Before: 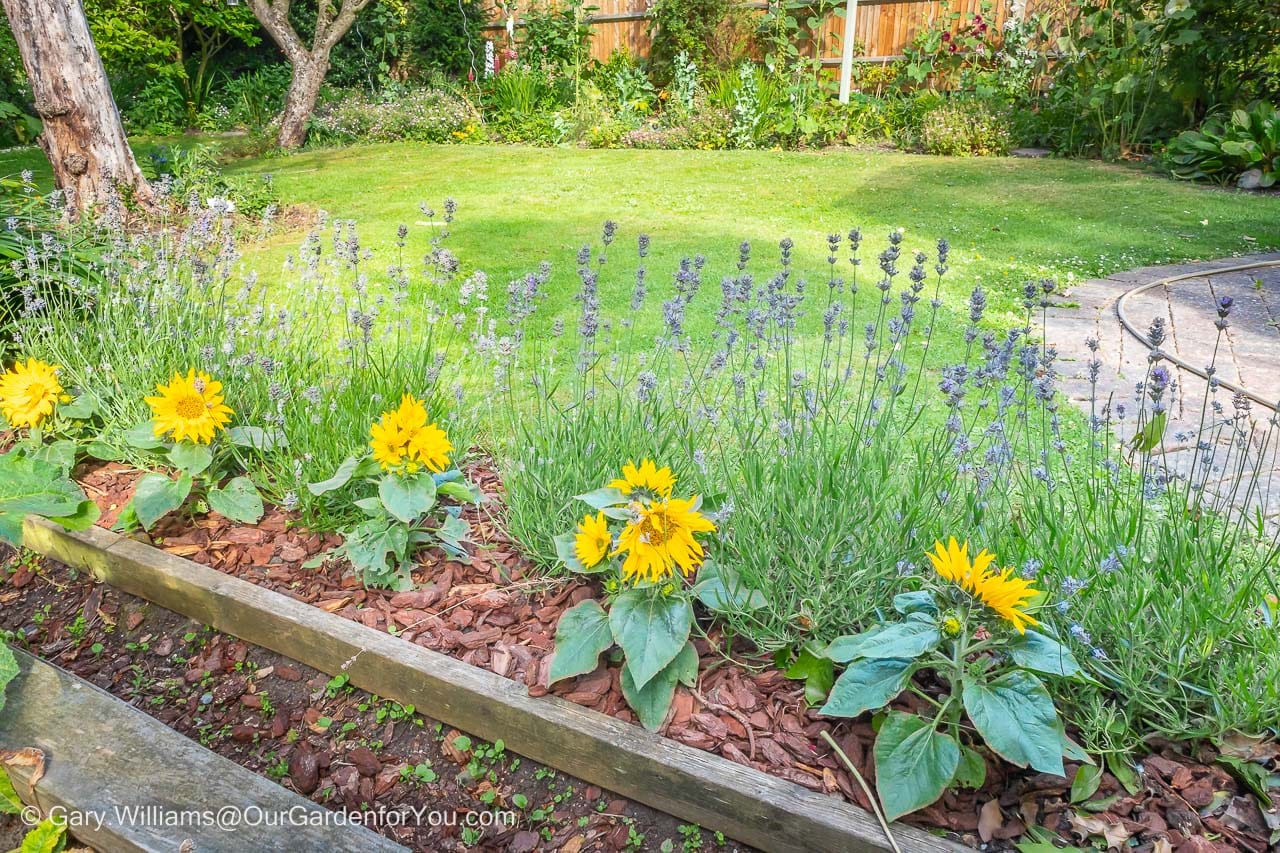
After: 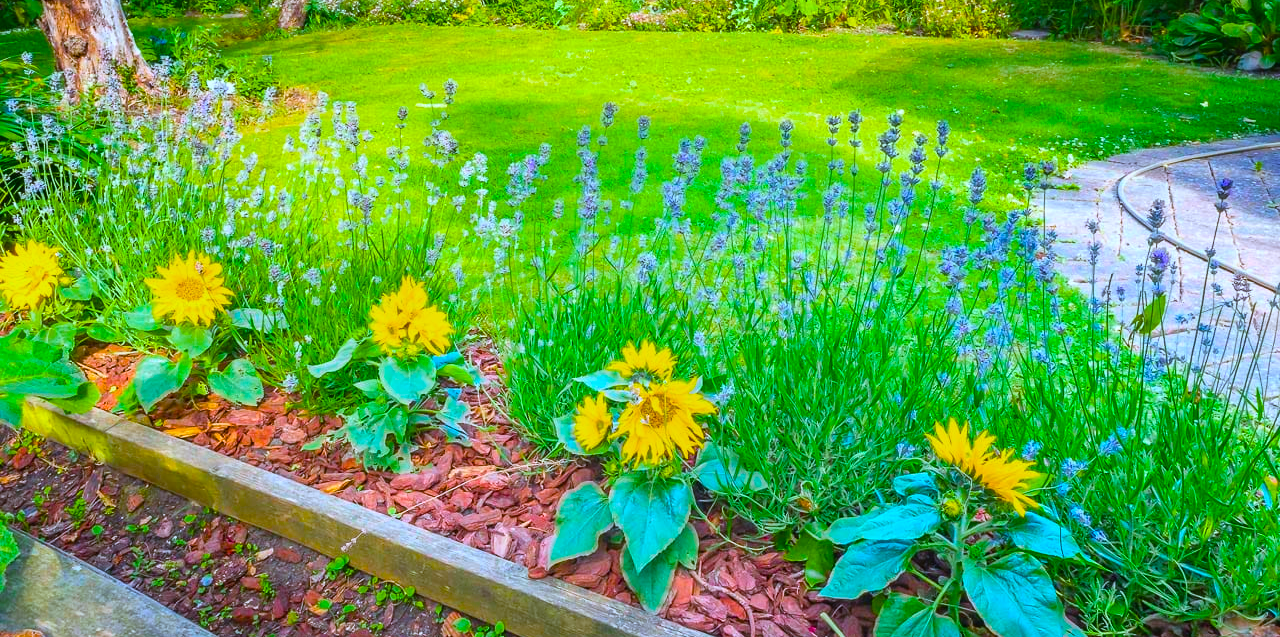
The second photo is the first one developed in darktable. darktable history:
color balance rgb: global offset › luminance 0.268%, global offset › hue 168.78°, perceptual saturation grading › global saturation 65.182%, perceptual saturation grading › highlights 50.445%, perceptual saturation grading › shadows 29.377%, global vibrance 20%
crop: top 13.914%, bottom 11.397%
color calibration: gray › normalize channels true, x 0.37, y 0.382, temperature 4318.82 K, gamut compression 0.001
